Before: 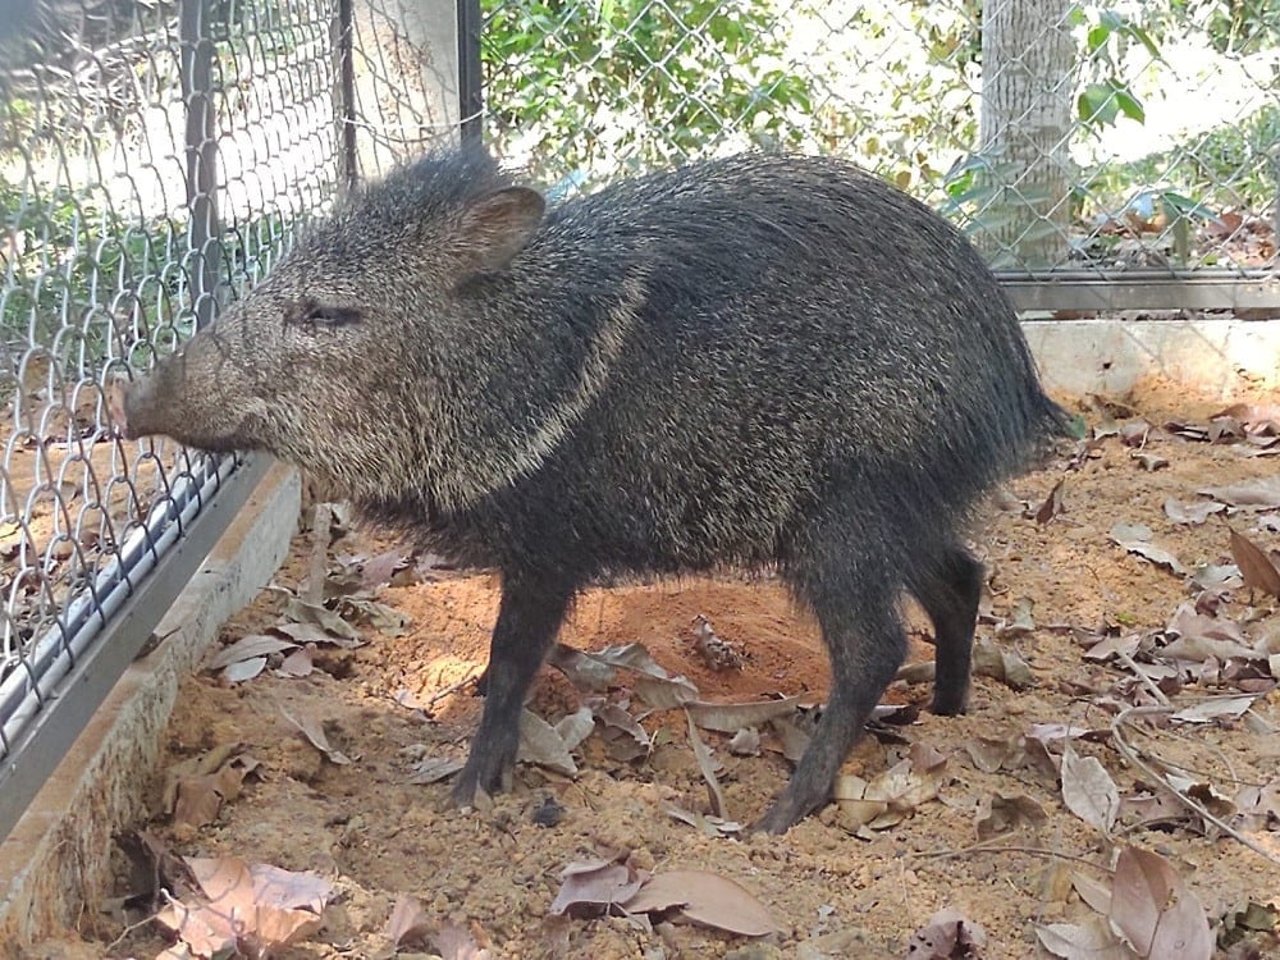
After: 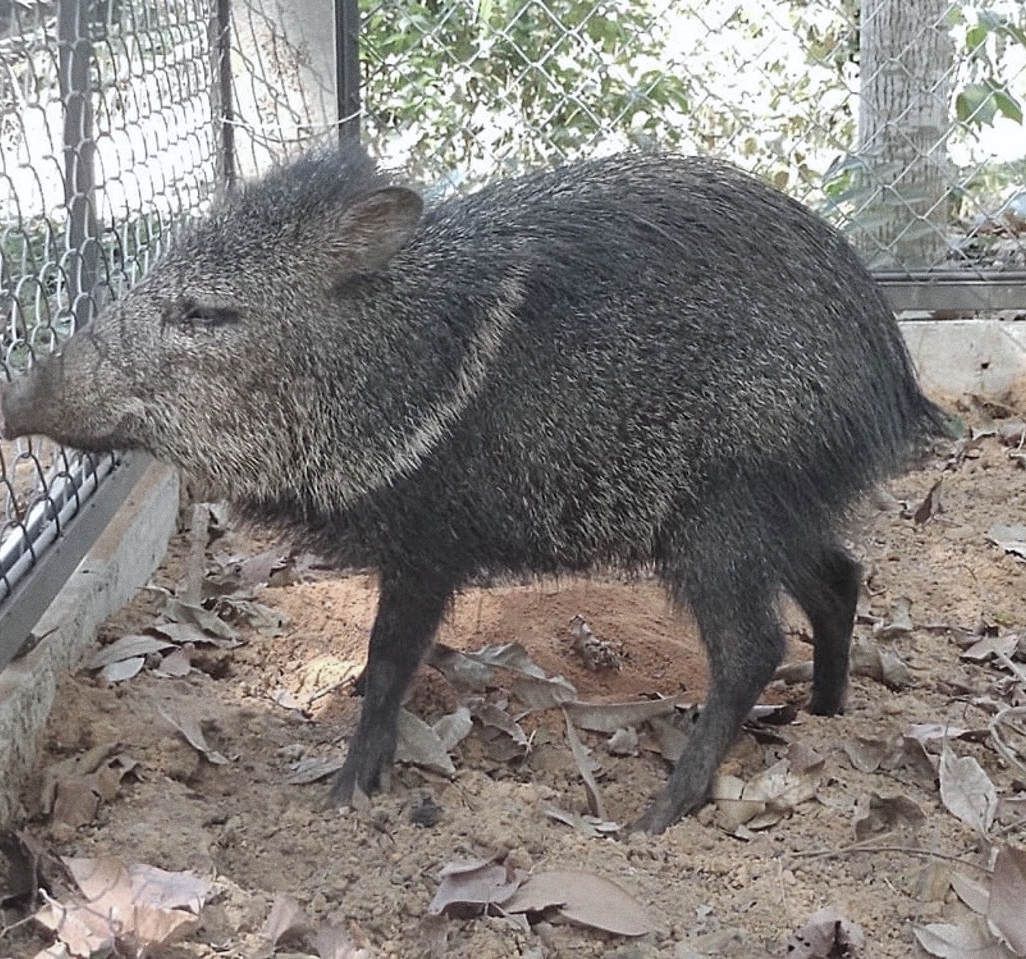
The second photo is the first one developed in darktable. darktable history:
crop and rotate: left 9.597%, right 10.195%
grain: coarseness 7.08 ISO, strength 21.67%, mid-tones bias 59.58%
color zones: curves: ch1 [(0, 0.292) (0.001, 0.292) (0.2, 0.264) (0.4, 0.248) (0.6, 0.248) (0.8, 0.264) (0.999, 0.292) (1, 0.292)]
white balance: red 0.98, blue 1.034
